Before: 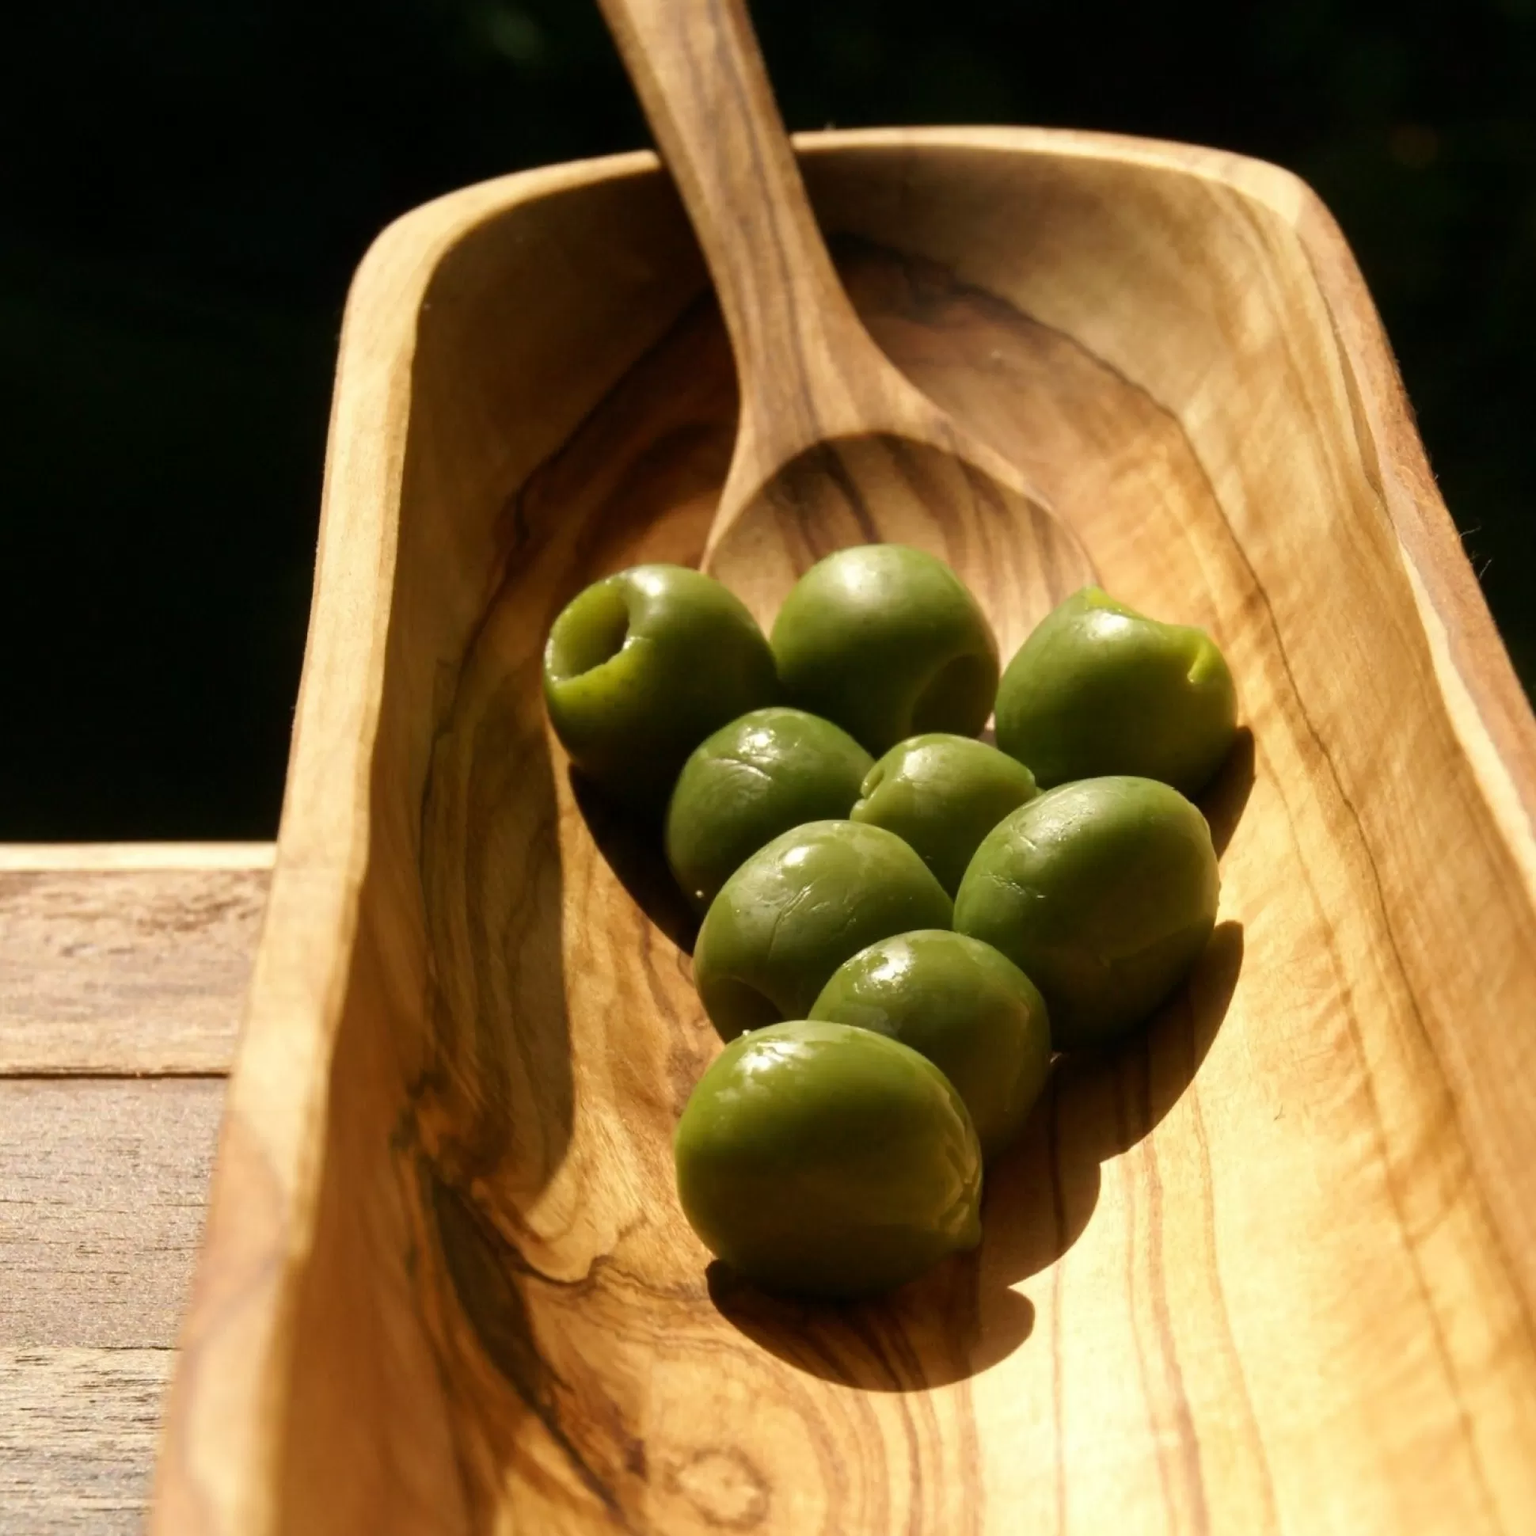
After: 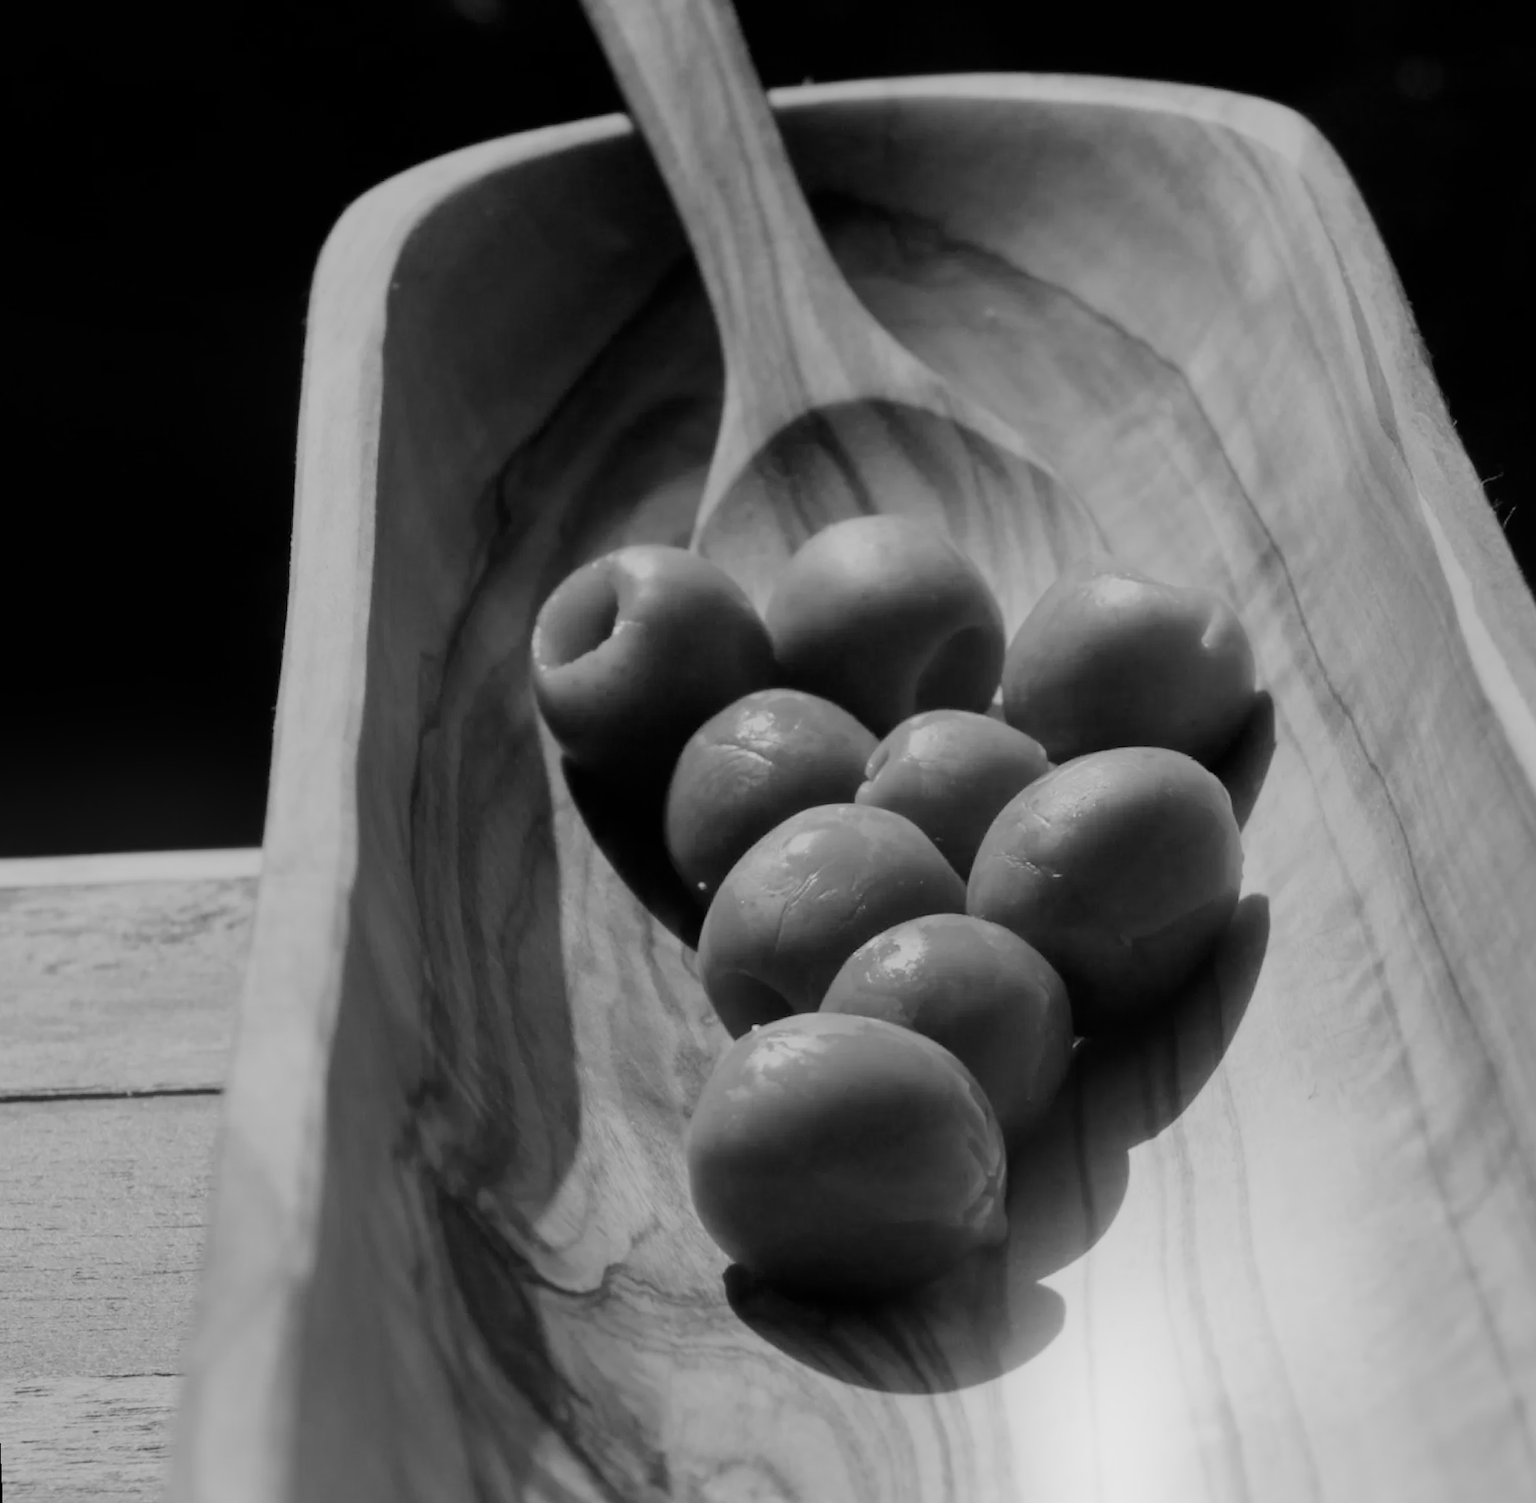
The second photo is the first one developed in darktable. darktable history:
velvia: strength 10%
bloom: on, module defaults
rotate and perspective: rotation -2.12°, lens shift (vertical) 0.009, lens shift (horizontal) -0.008, automatic cropping original format, crop left 0.036, crop right 0.964, crop top 0.05, crop bottom 0.959
color balance: input saturation 99%
monochrome: a 32, b 64, size 2.3, highlights 1
exposure: compensate exposure bias true, compensate highlight preservation false
filmic rgb: white relative exposure 8 EV, threshold 3 EV, hardness 2.44, latitude 10.07%, contrast 0.72, highlights saturation mix 10%, shadows ↔ highlights balance 1.38%, color science v4 (2020), enable highlight reconstruction true
contrast brightness saturation: contrast 0.1, saturation -0.36
